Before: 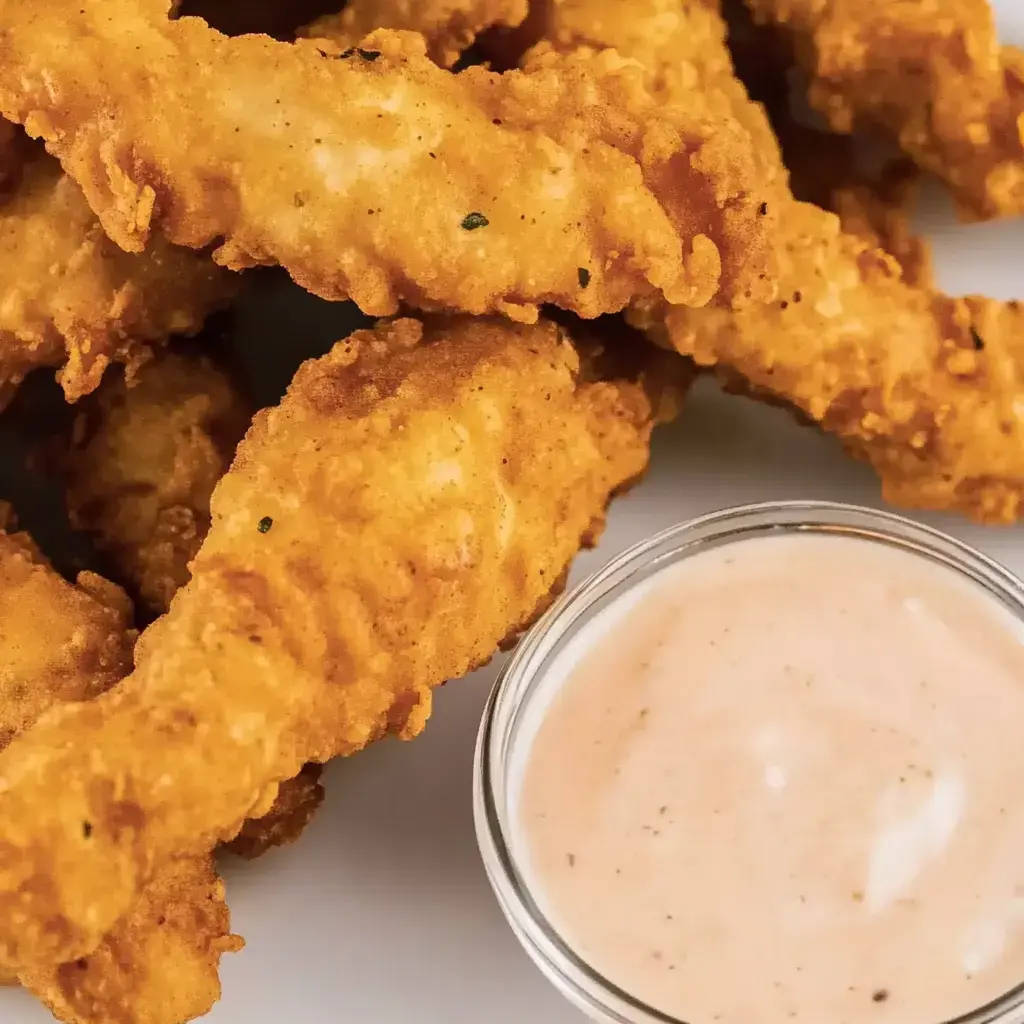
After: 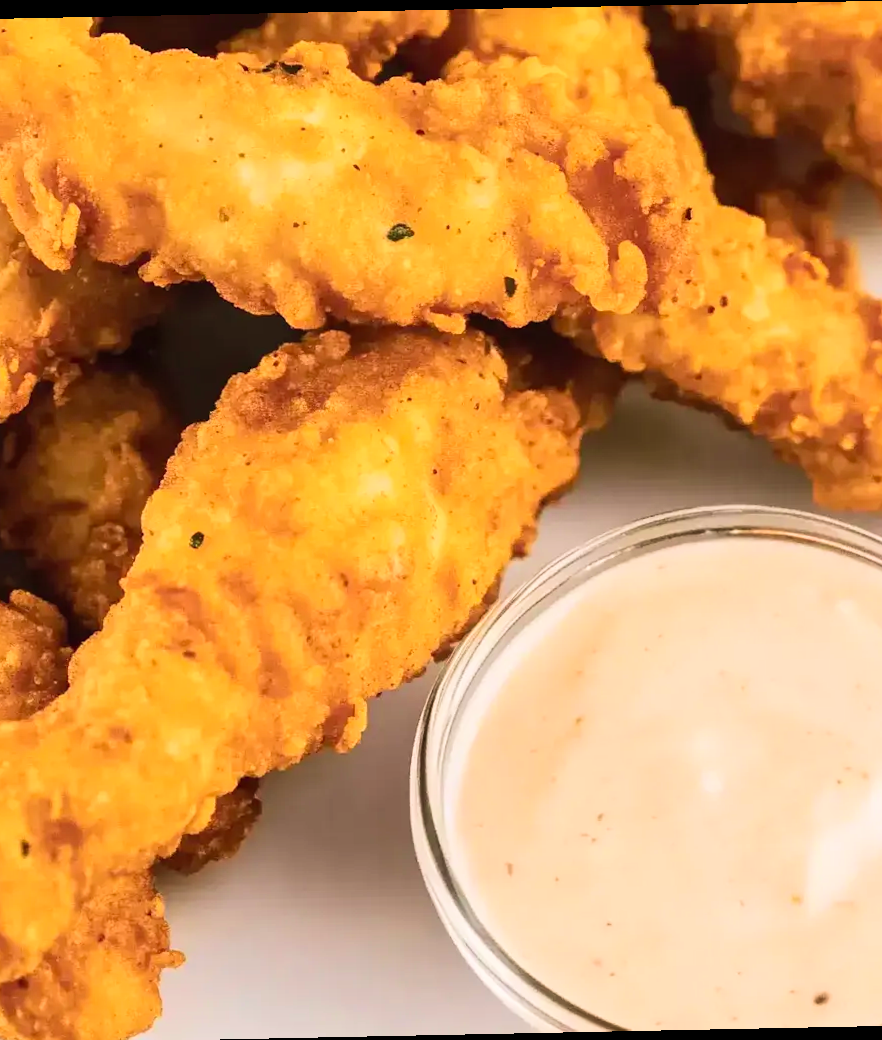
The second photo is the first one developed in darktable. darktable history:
crop: left 7.598%, right 7.873%
contrast brightness saturation: contrast 0.2, brightness 0.16, saturation 0.22
velvia: on, module defaults
rotate and perspective: rotation -1.17°, automatic cropping off
